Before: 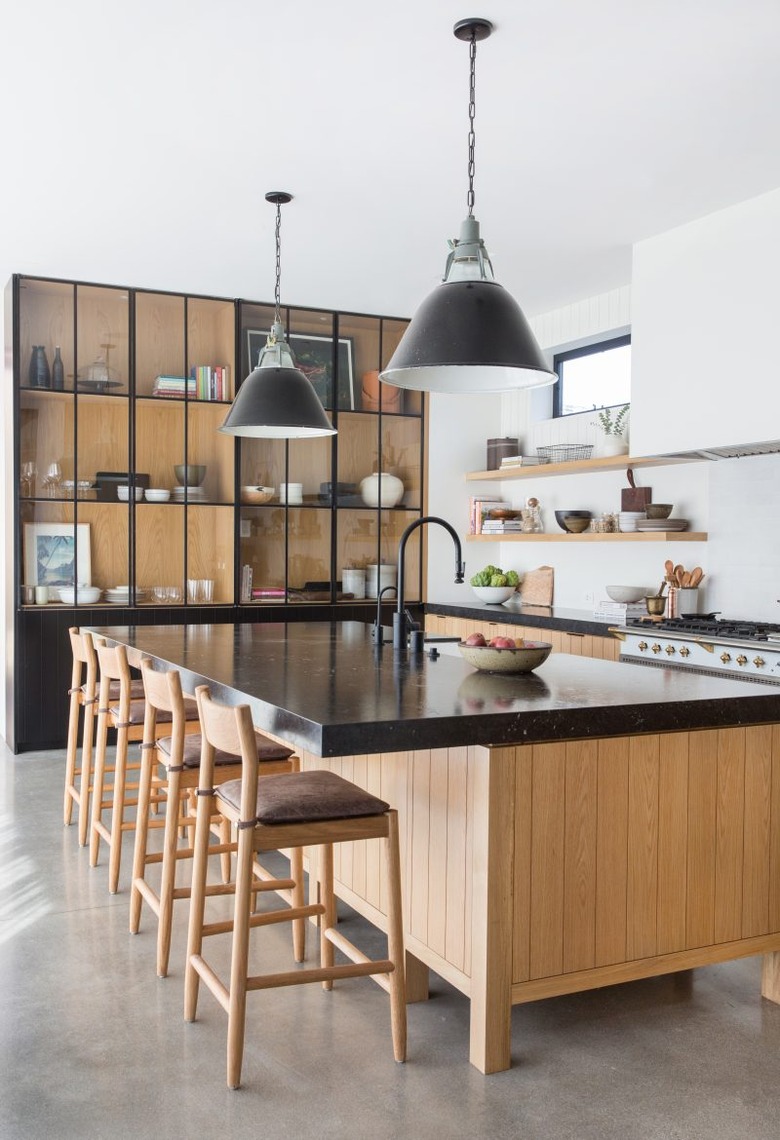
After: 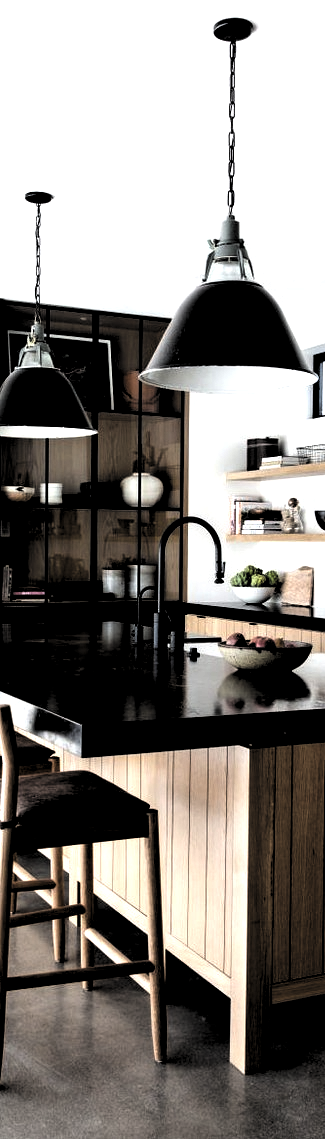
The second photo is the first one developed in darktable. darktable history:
exposure: exposure 0.61 EV, compensate highlight preservation false
crop: left 30.887%, right 27.382%
levels: levels [0.514, 0.759, 1]
